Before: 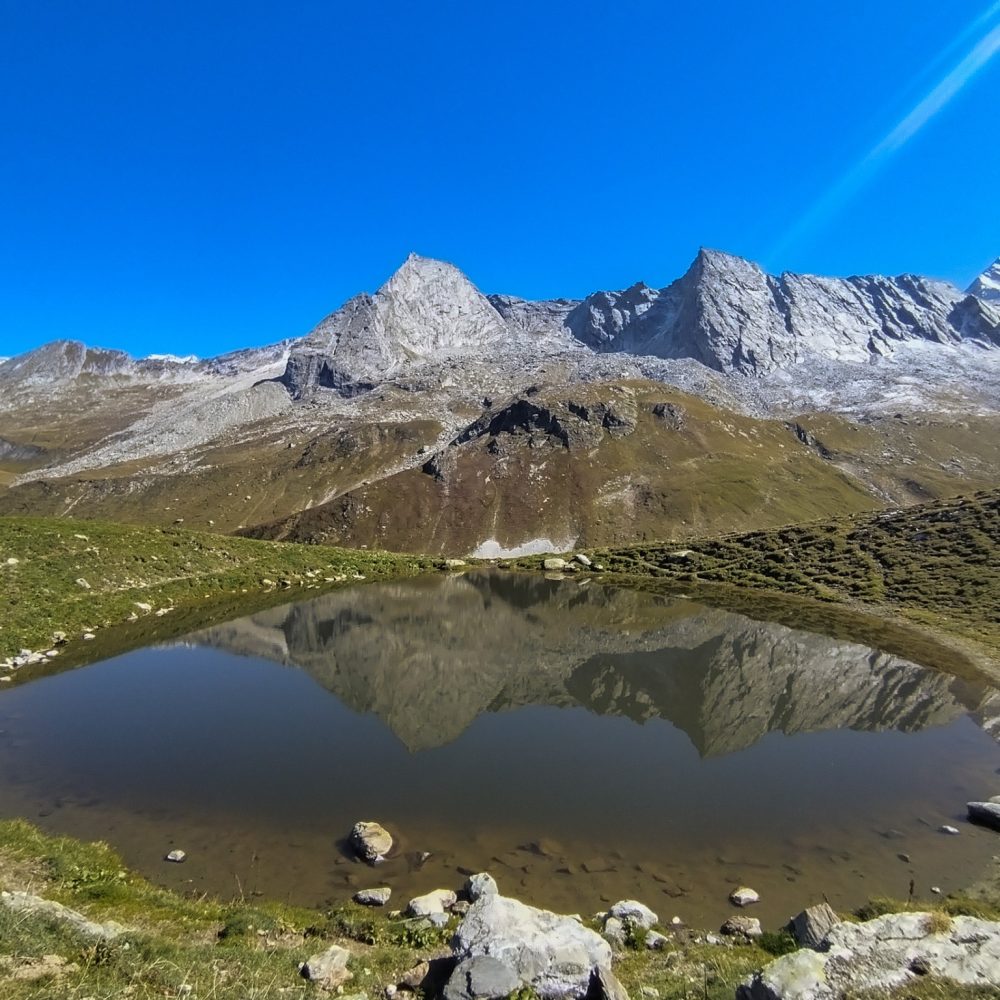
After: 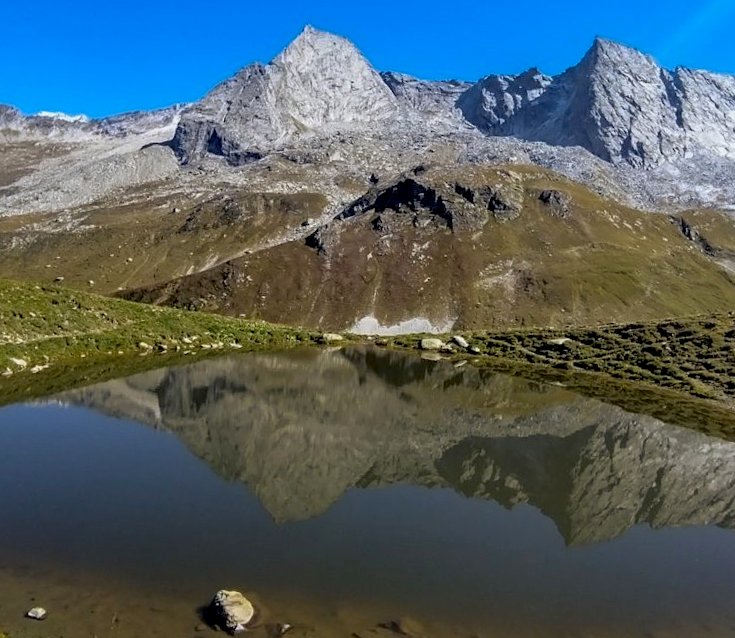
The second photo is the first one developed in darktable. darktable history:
exposure: black level correction 0.012, compensate highlight preservation false
crop and rotate: angle -3.37°, left 9.79%, top 20.73%, right 12.42%, bottom 11.82%
